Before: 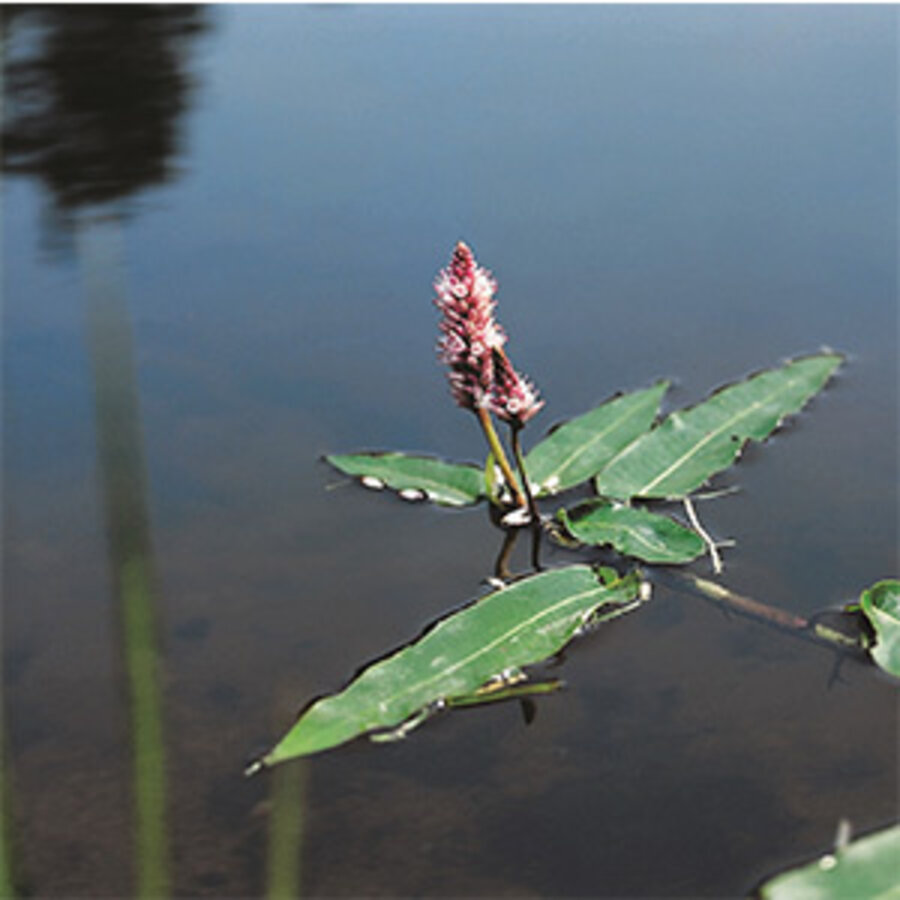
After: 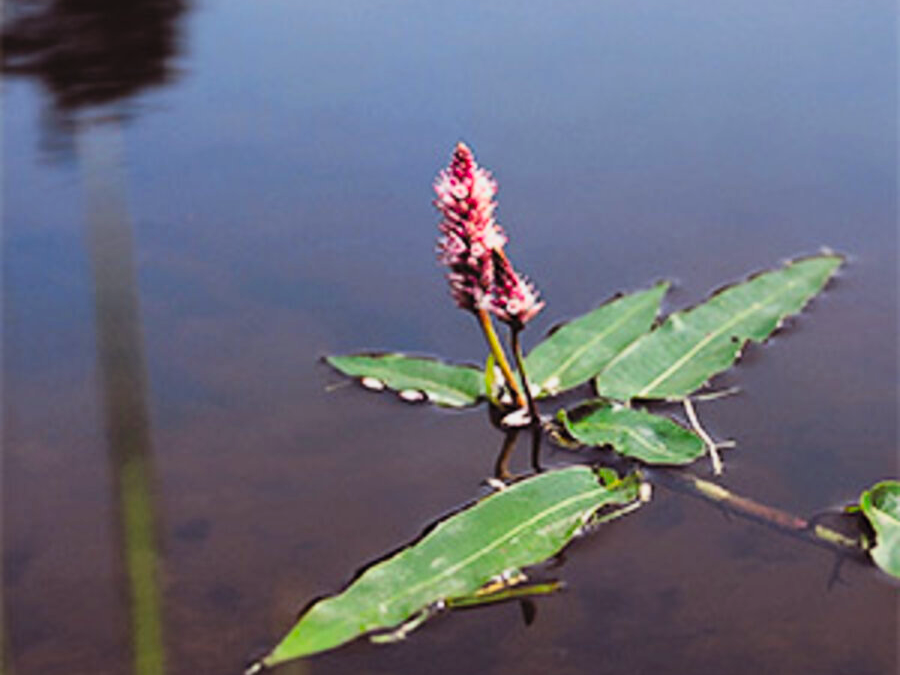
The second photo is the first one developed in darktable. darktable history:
tone equalizer: on, module defaults
filmic rgb: black relative exposure -14.19 EV, white relative exposure 3.39 EV, hardness 7.94, contrast 0.99
contrast brightness saturation: contrast 0.199, brightness 0.166, saturation 0.217
exposure: black level correction 0.002, exposure -0.097 EV, compensate highlight preservation false
crop: top 11.021%, bottom 13.948%
shadows and highlights: shadows 24.87, highlights -23.74
color balance rgb: power › luminance -7.982%, power › chroma 1.365%, power › hue 330.43°, perceptual saturation grading › global saturation 24.958%, global vibrance 6.22%
